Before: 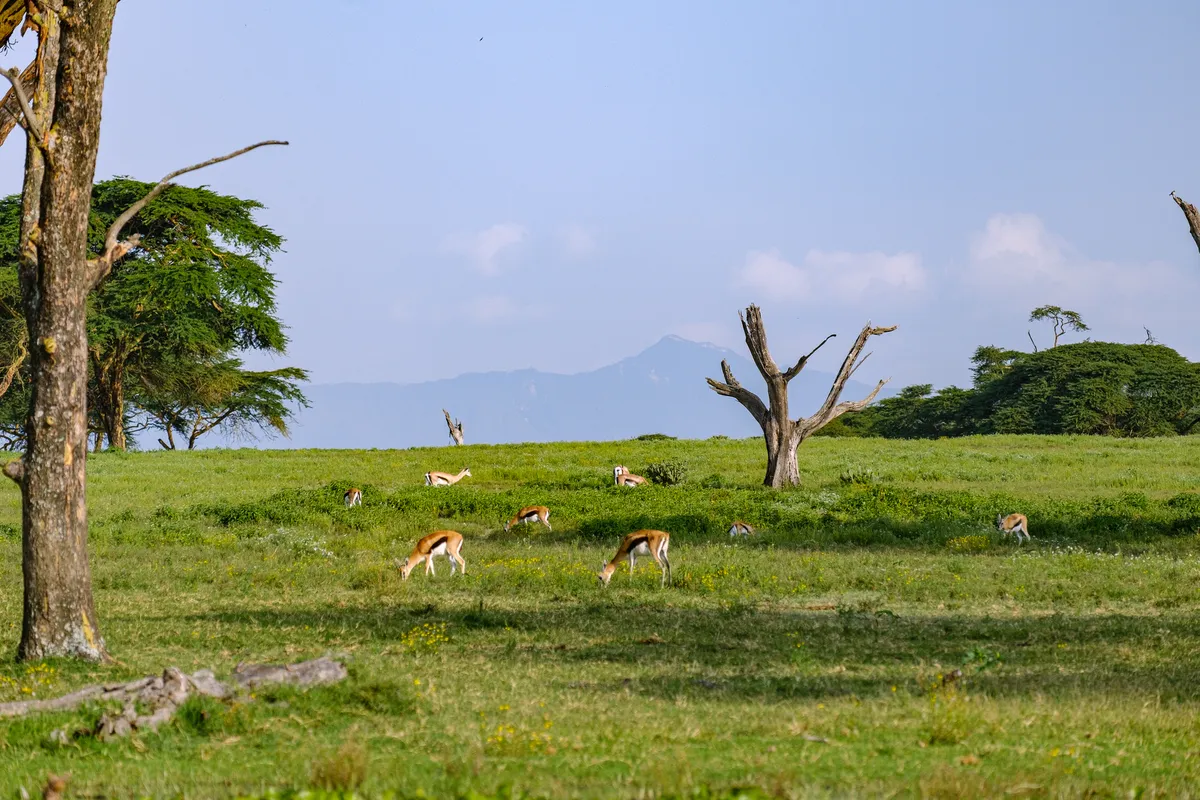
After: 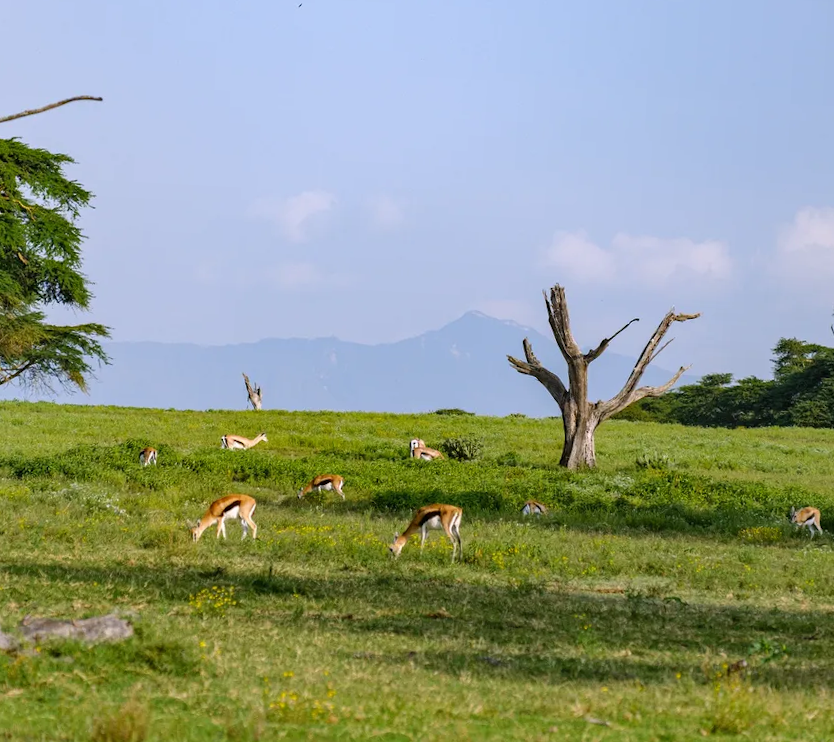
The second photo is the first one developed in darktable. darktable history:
crop and rotate: angle -2.98°, left 14.151%, top 0.044%, right 10.969%, bottom 0.064%
